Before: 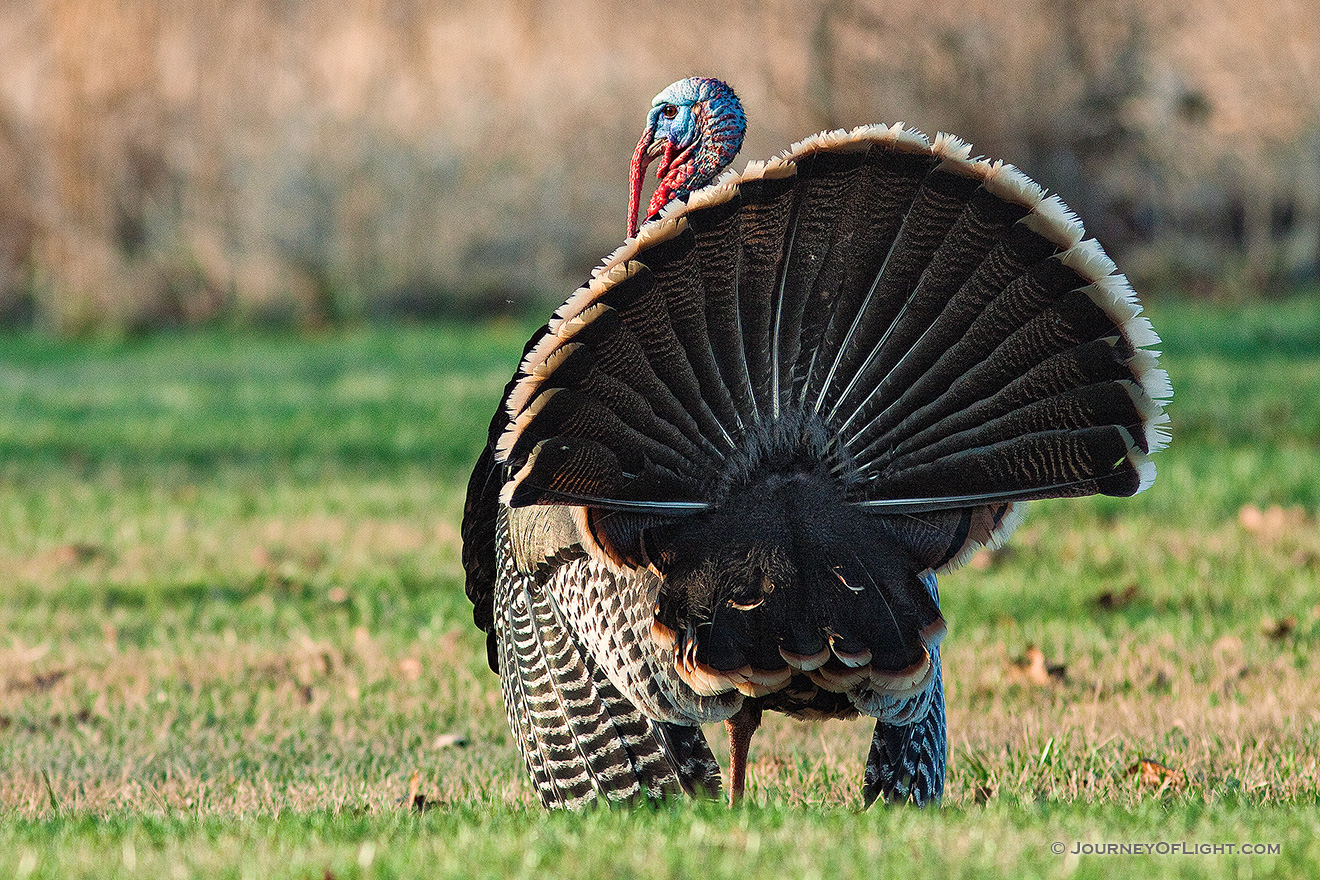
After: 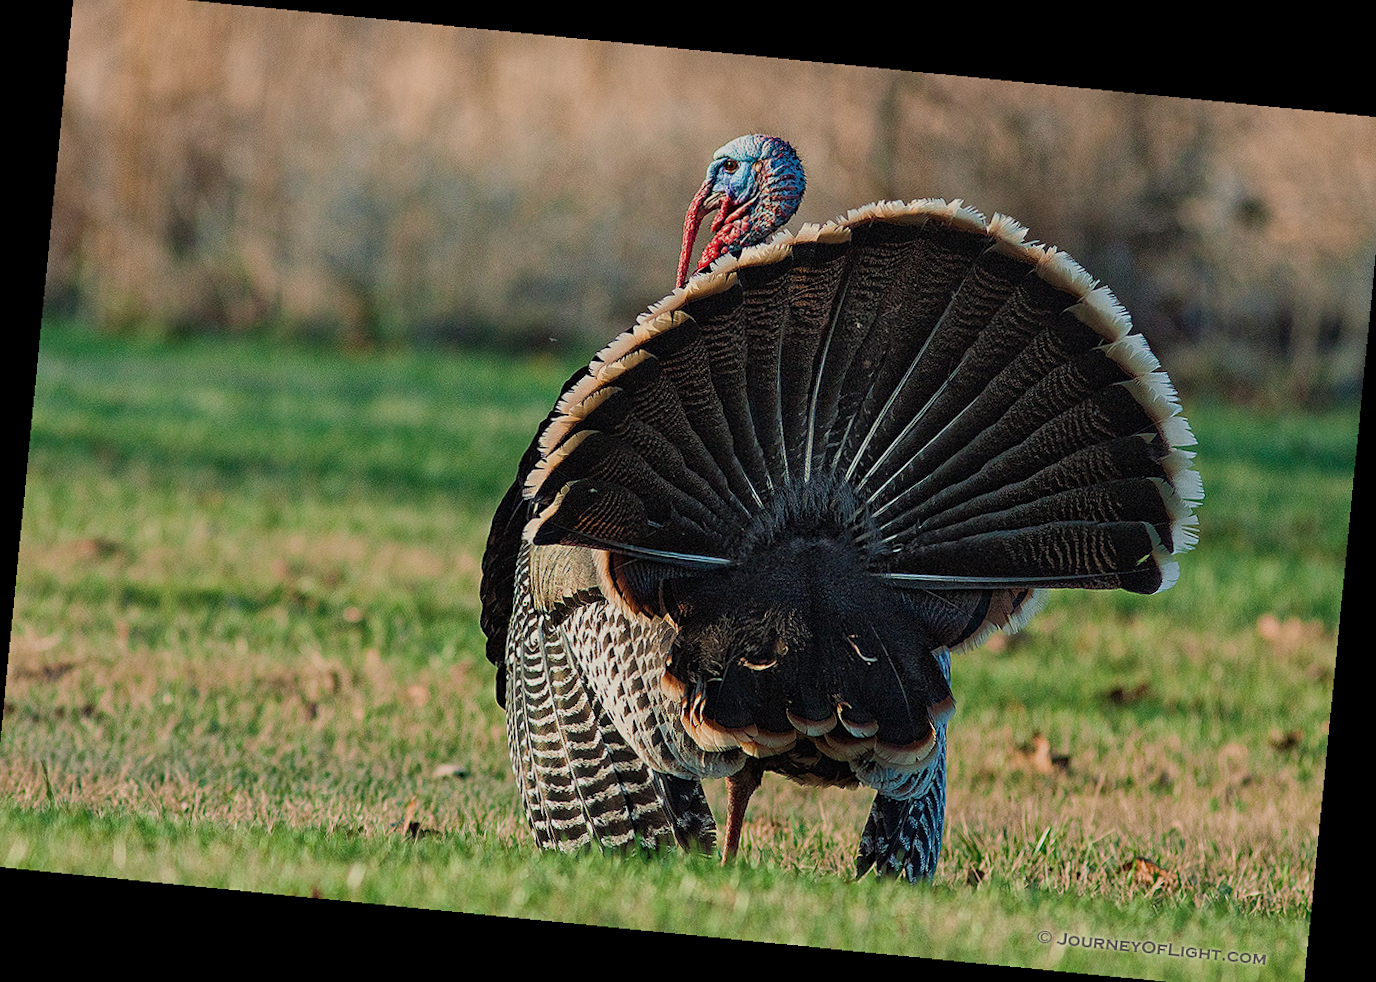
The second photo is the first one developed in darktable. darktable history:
velvia: strength 15%
crop and rotate: angle -0.5°
exposure: exposure -0.582 EV, compensate highlight preservation false
rotate and perspective: rotation 5.12°, automatic cropping off
sharpen: amount 0.2
